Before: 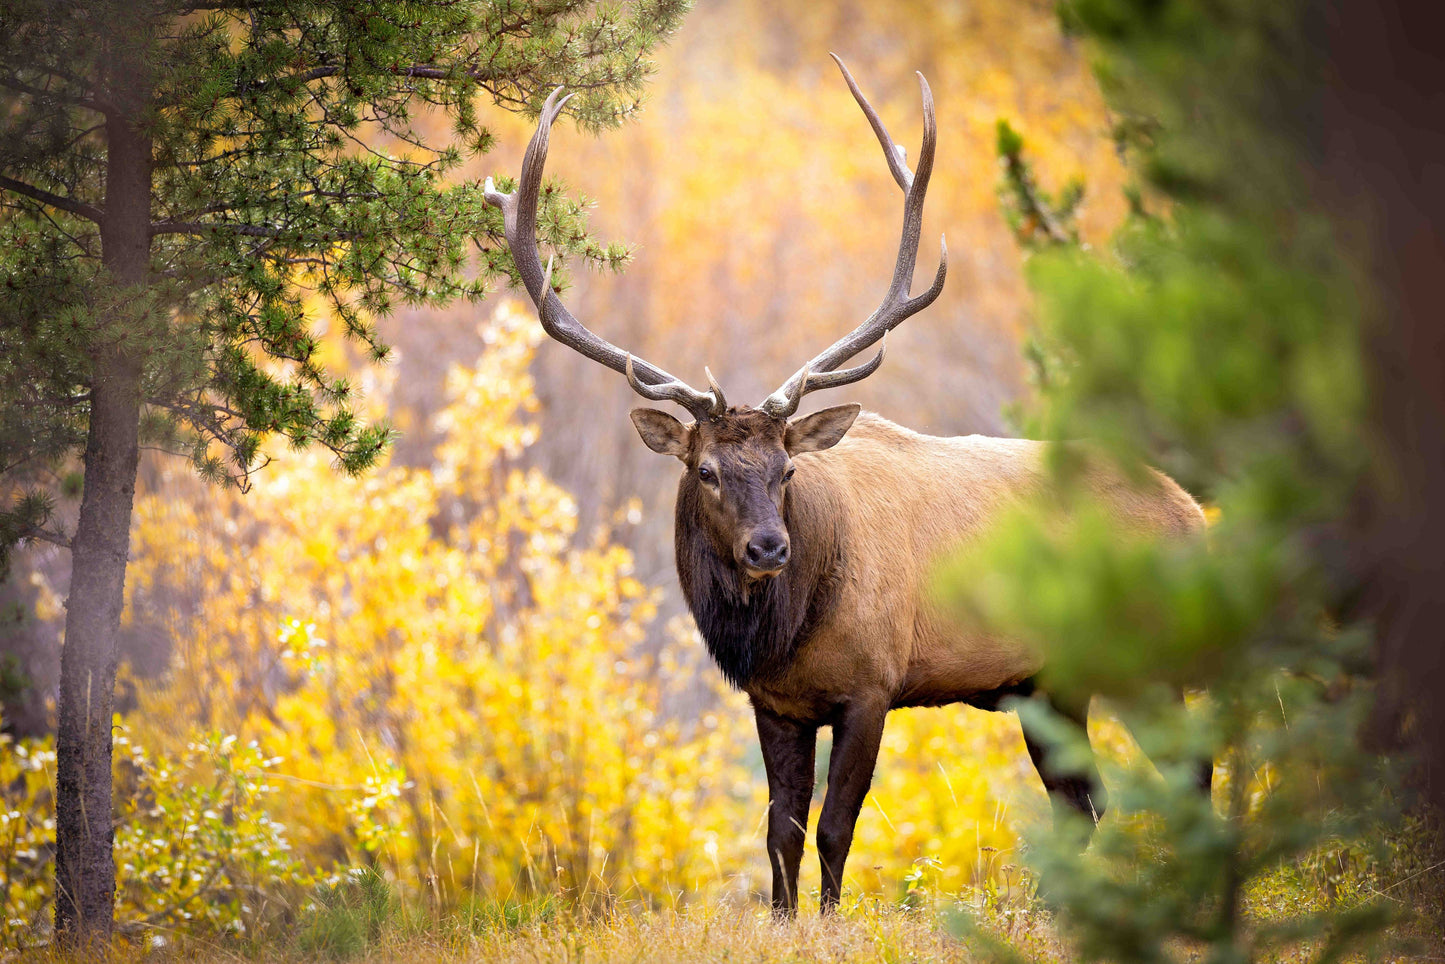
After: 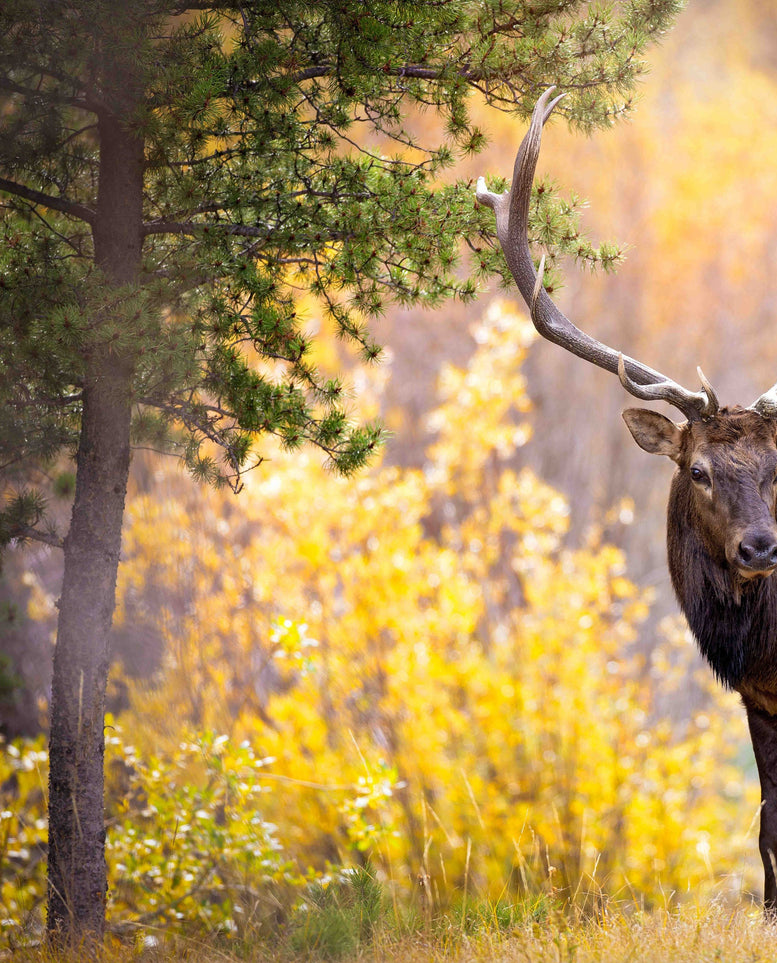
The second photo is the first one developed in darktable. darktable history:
crop: left 0.587%, right 45.588%, bottom 0.086%
fill light: on, module defaults
